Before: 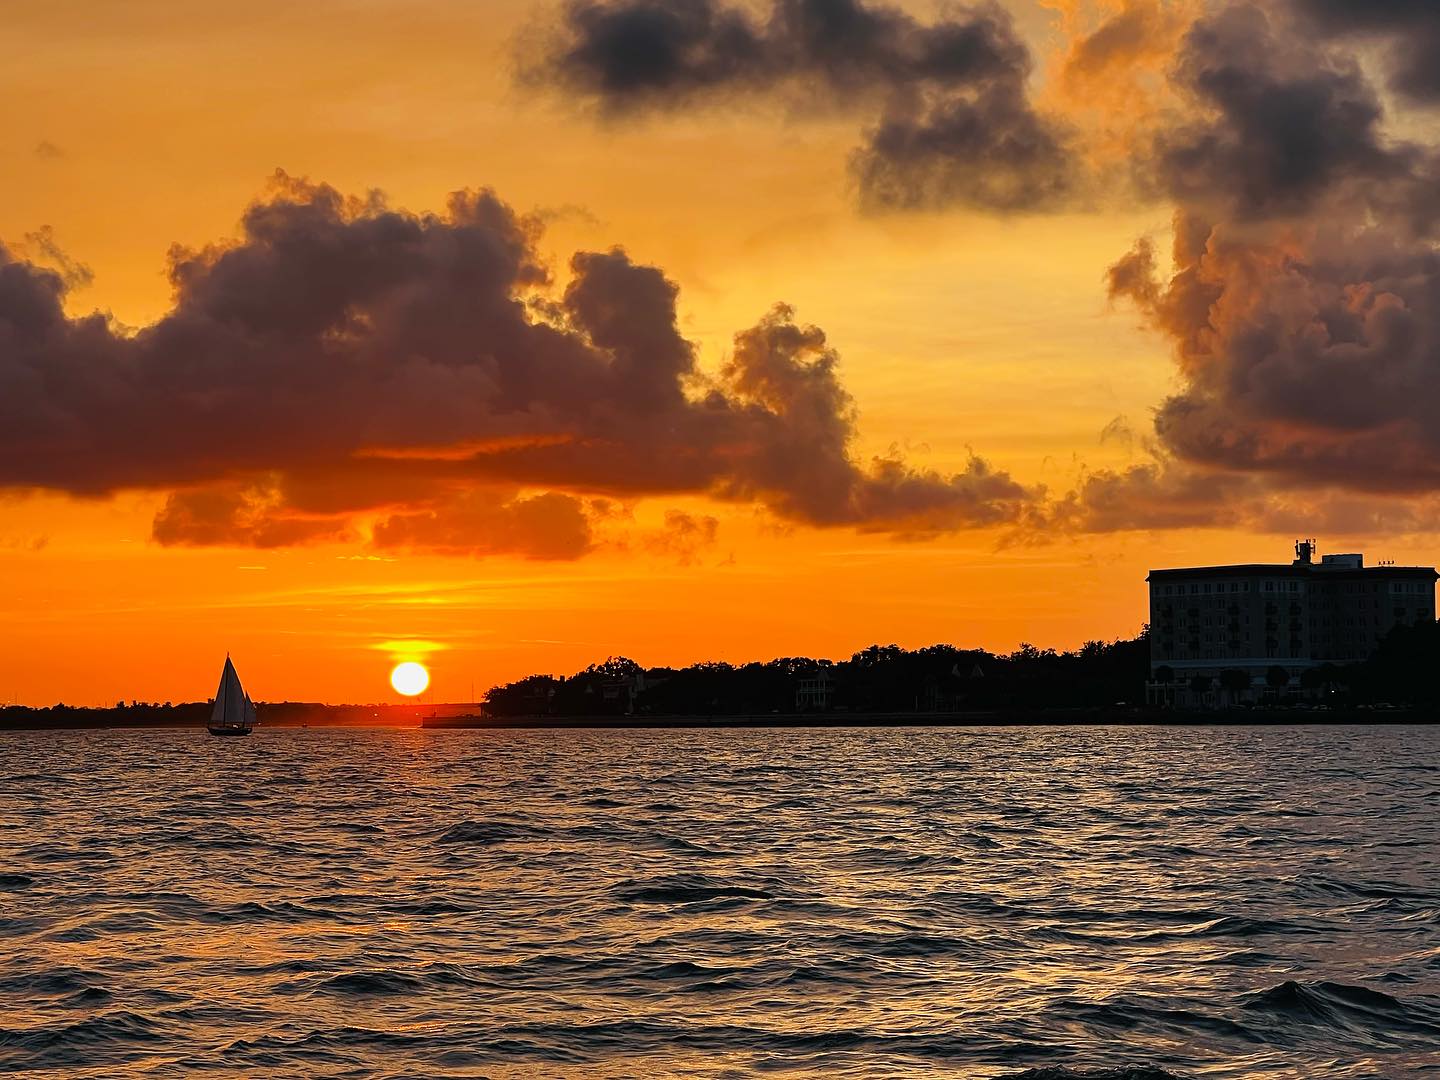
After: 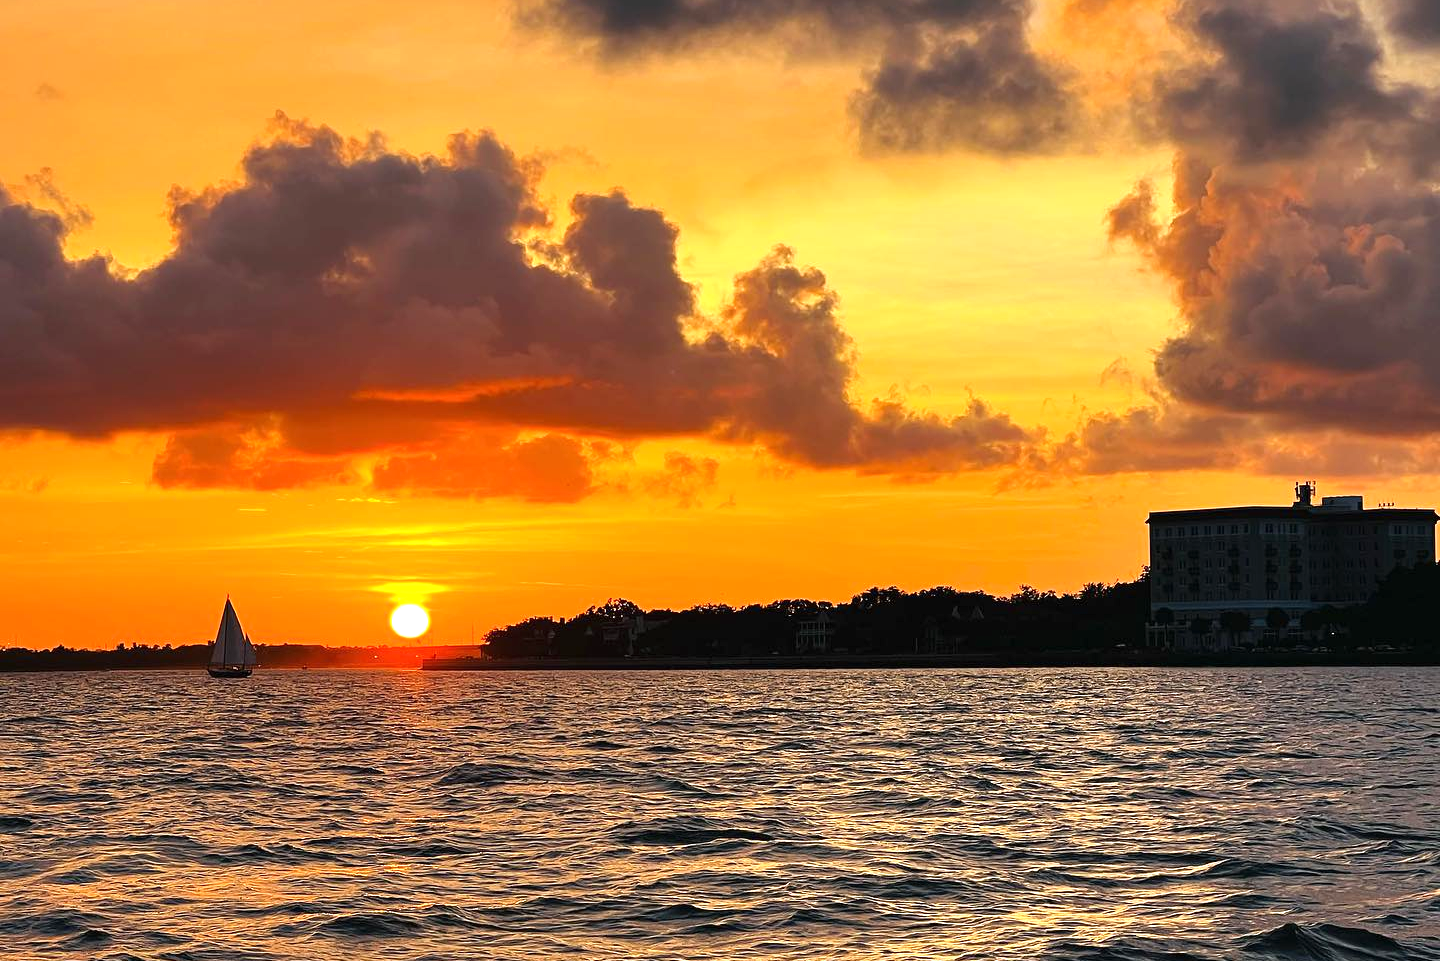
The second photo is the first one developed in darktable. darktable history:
crop and rotate: top 5.457%, bottom 5.56%
exposure: black level correction 0, exposure 0.7 EV, compensate highlight preservation false
